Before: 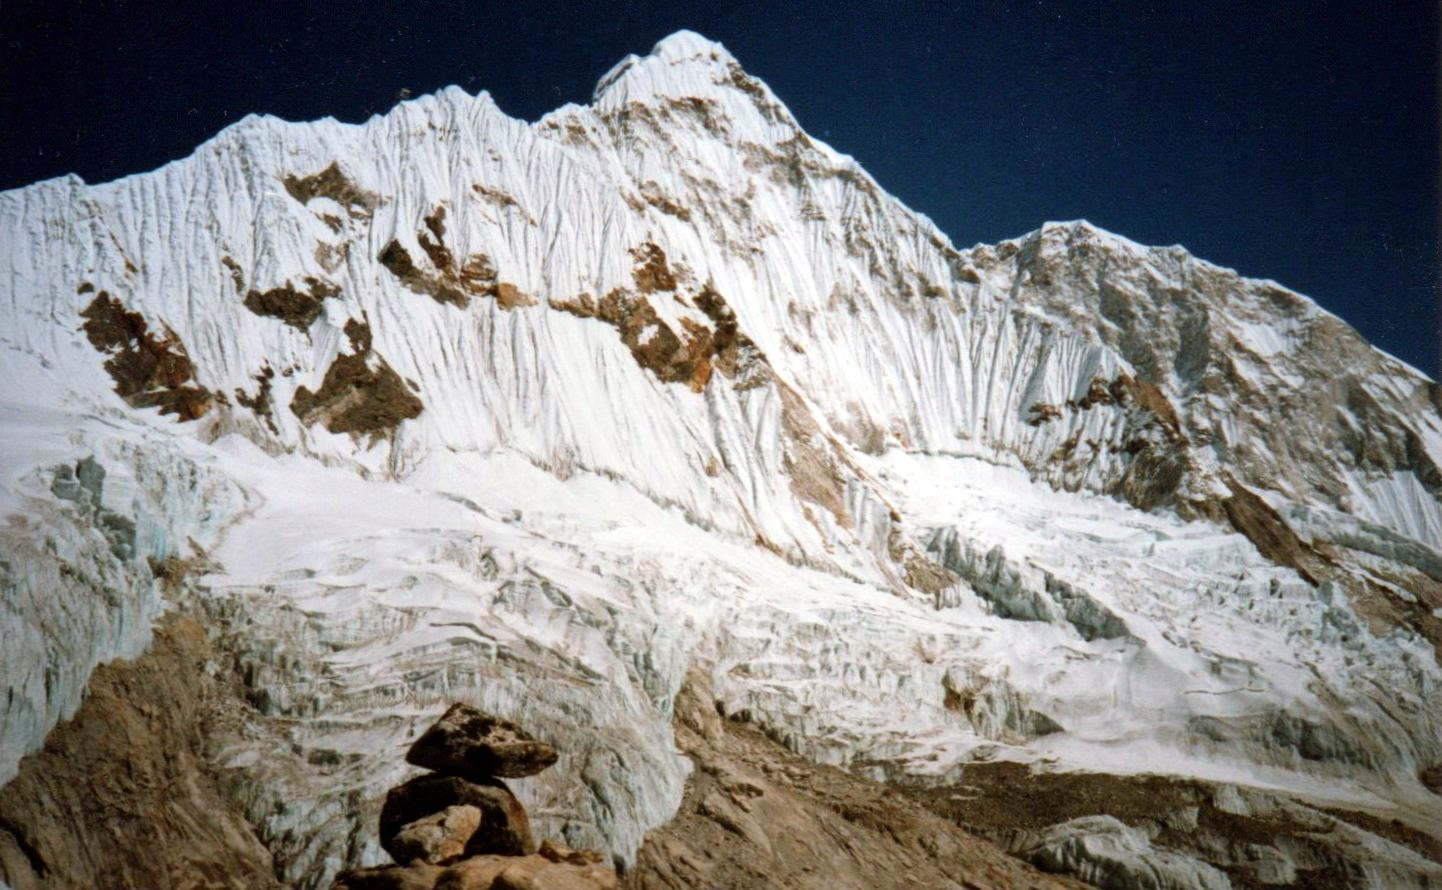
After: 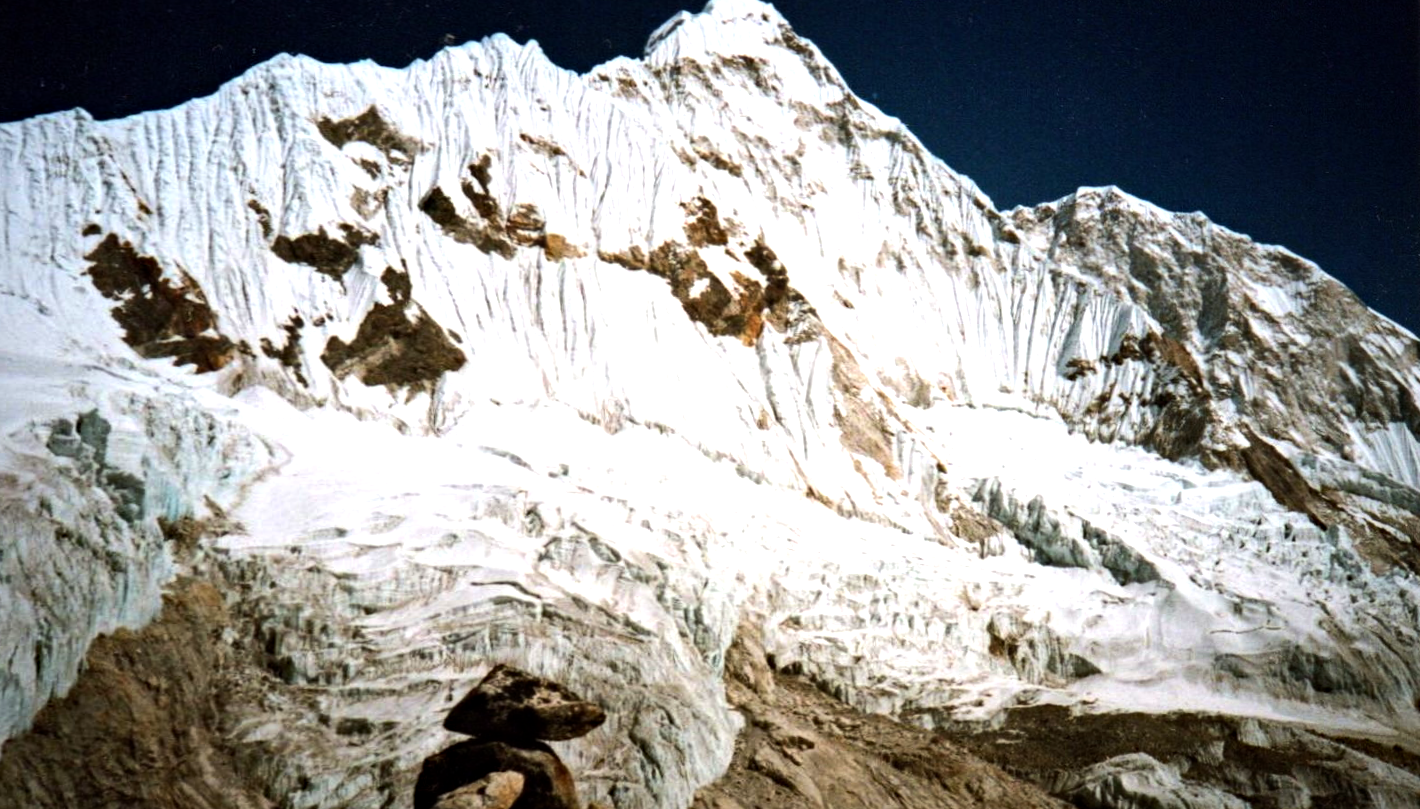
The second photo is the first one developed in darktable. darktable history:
haze removal: compatibility mode true, adaptive false
tone equalizer: -8 EV -0.75 EV, -7 EV -0.7 EV, -6 EV -0.6 EV, -5 EV -0.4 EV, -3 EV 0.4 EV, -2 EV 0.6 EV, -1 EV 0.7 EV, +0 EV 0.75 EV, edges refinement/feathering 500, mask exposure compensation -1.57 EV, preserve details no
rotate and perspective: rotation -0.013°, lens shift (vertical) -0.027, lens shift (horizontal) 0.178, crop left 0.016, crop right 0.989, crop top 0.082, crop bottom 0.918
